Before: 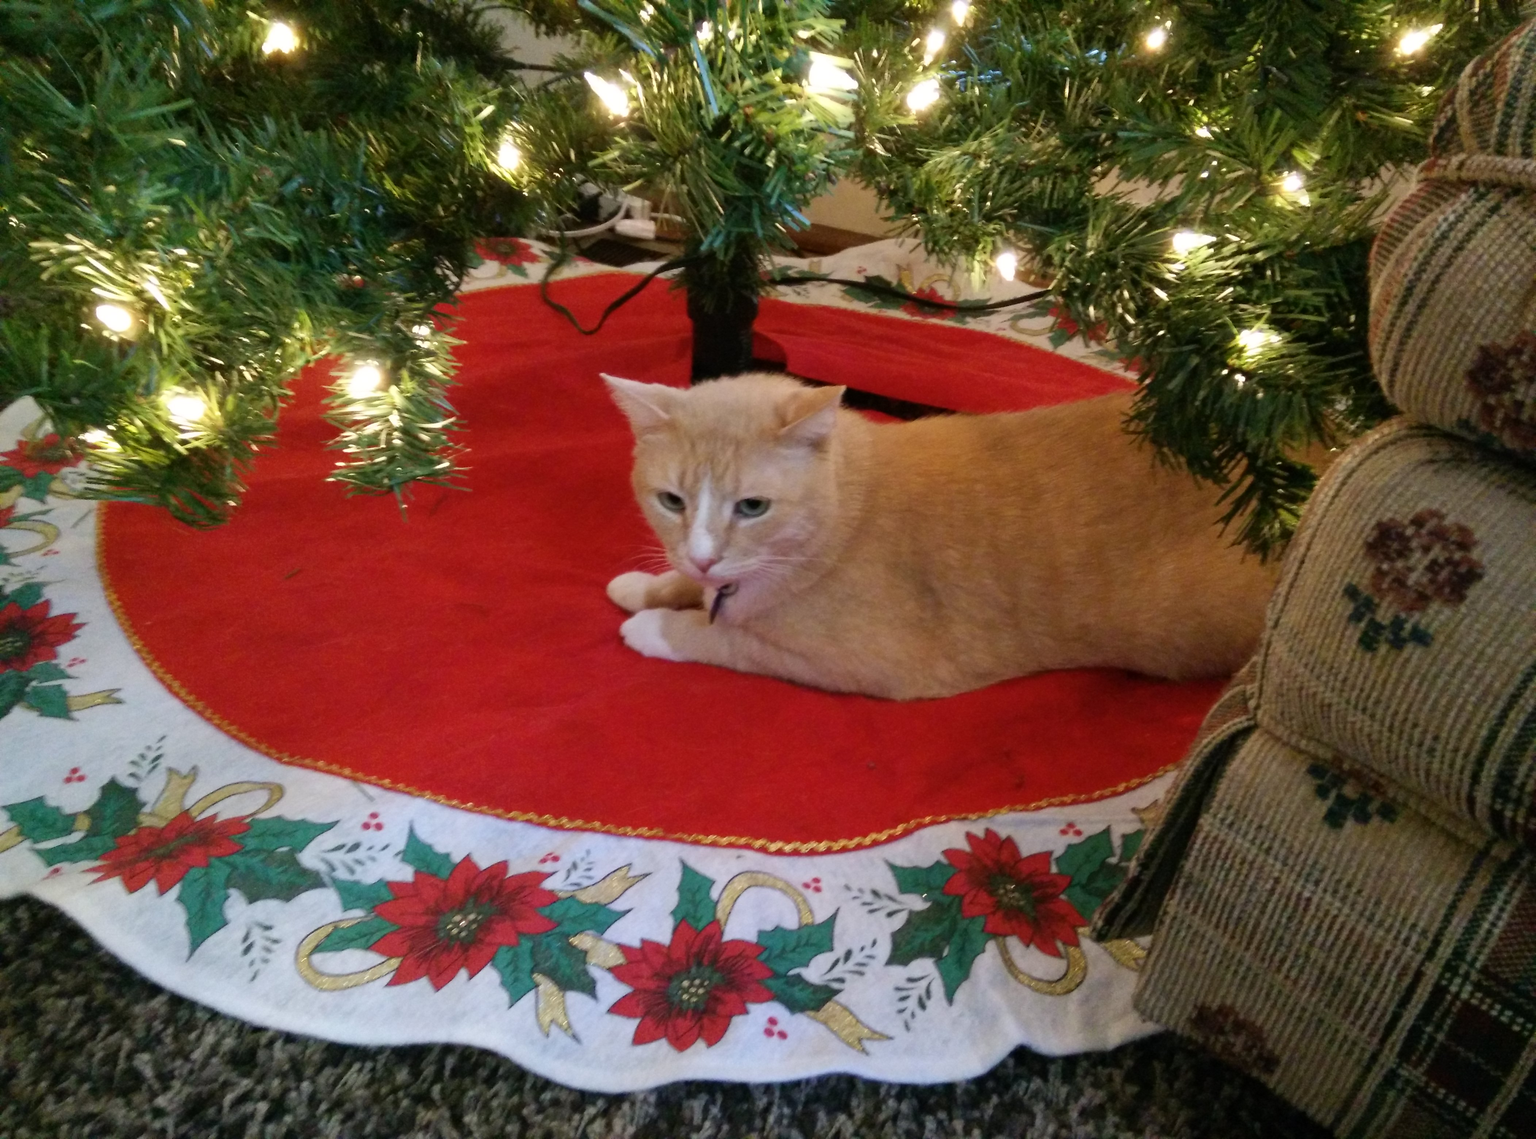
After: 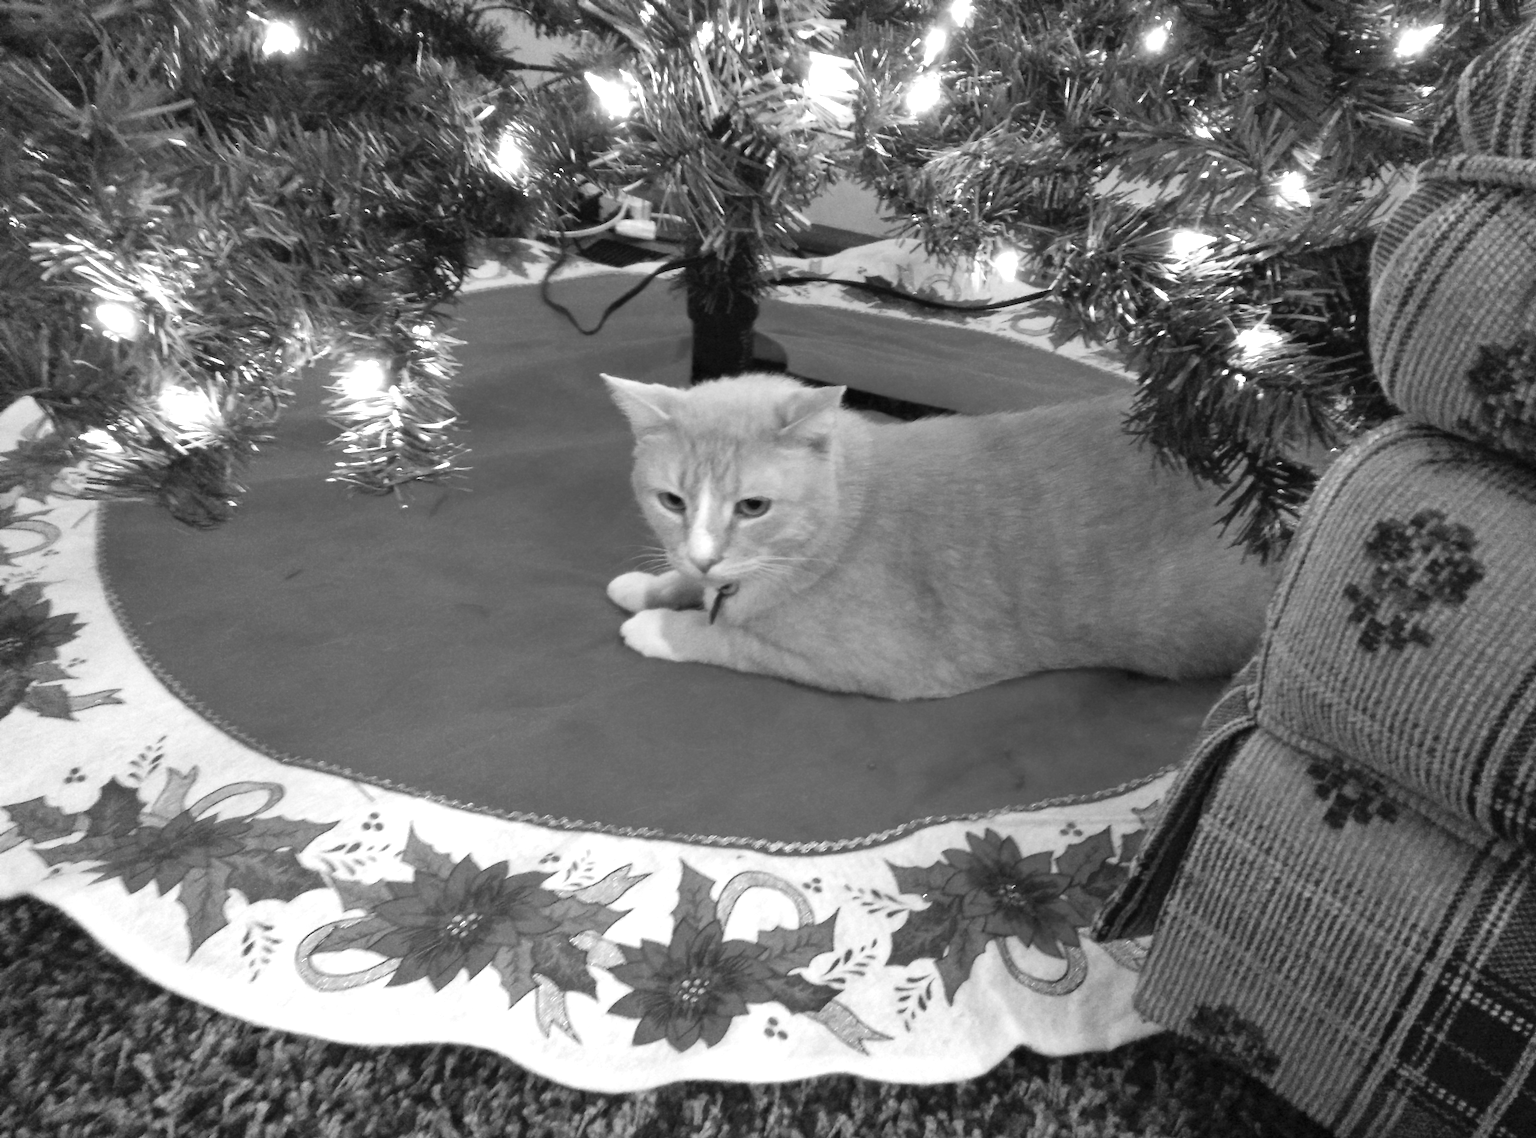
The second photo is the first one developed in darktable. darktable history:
exposure: black level correction 0, exposure 0.948 EV, compensate highlight preservation false
shadows and highlights: shadows 35.03, highlights -35.15, soften with gaussian
contrast brightness saturation: contrast 0.075, brightness 0.074, saturation 0.177
color calibration: output gray [0.246, 0.254, 0.501, 0], gray › normalize channels true, x 0.343, y 0.356, temperature 5101.27 K, gamut compression 0.021
